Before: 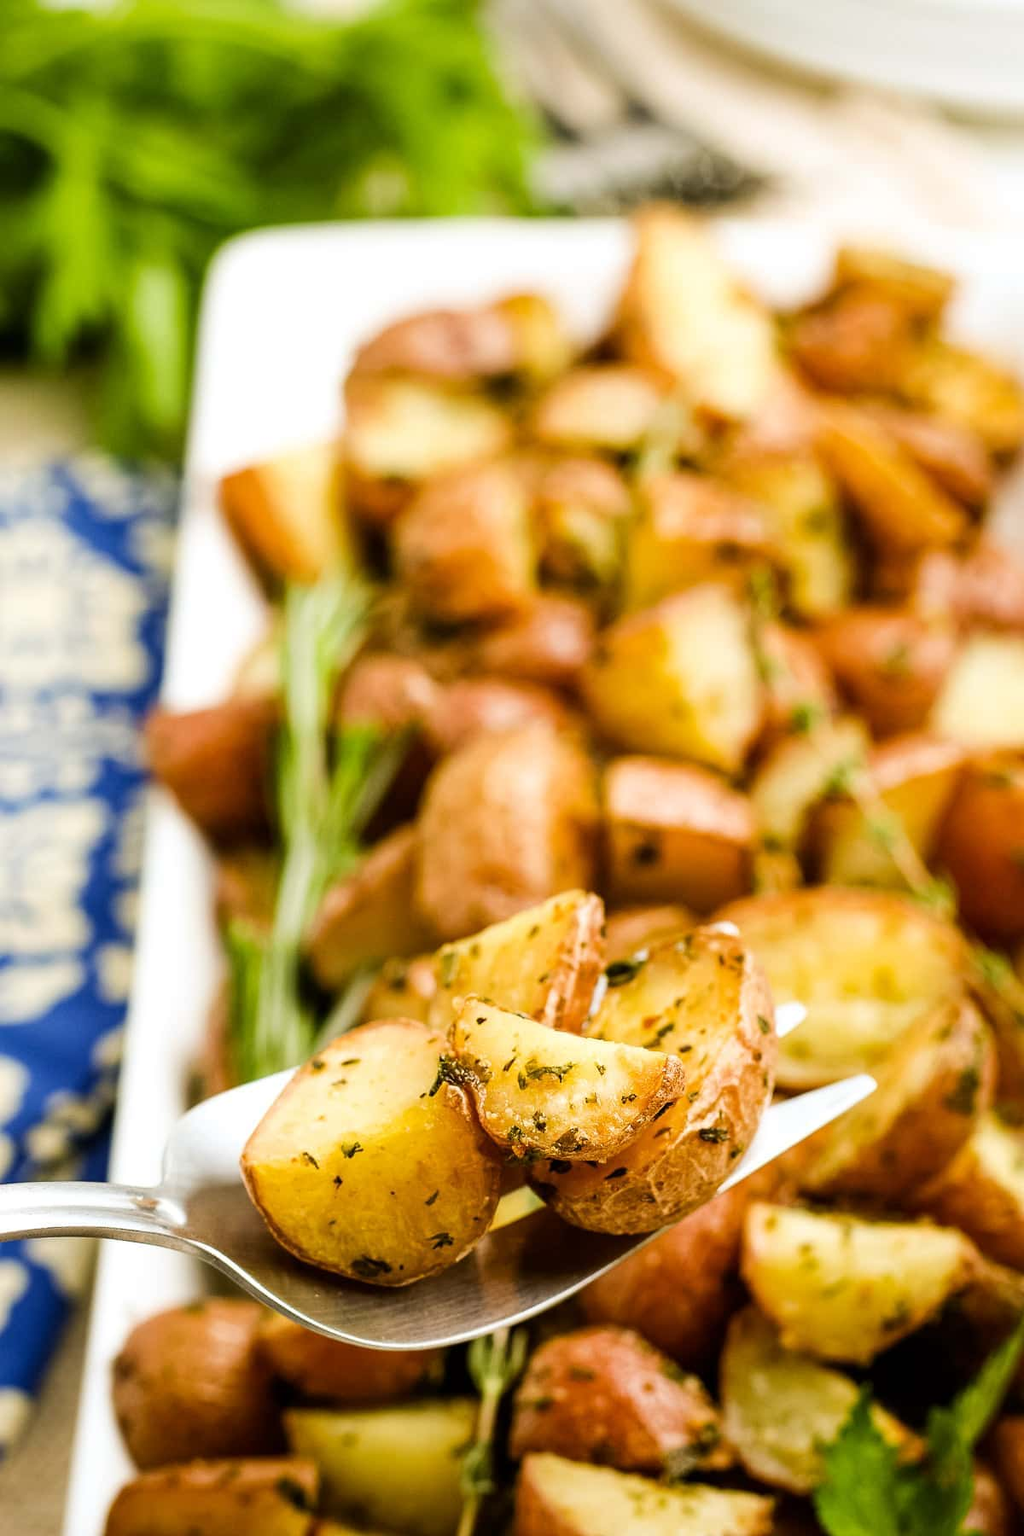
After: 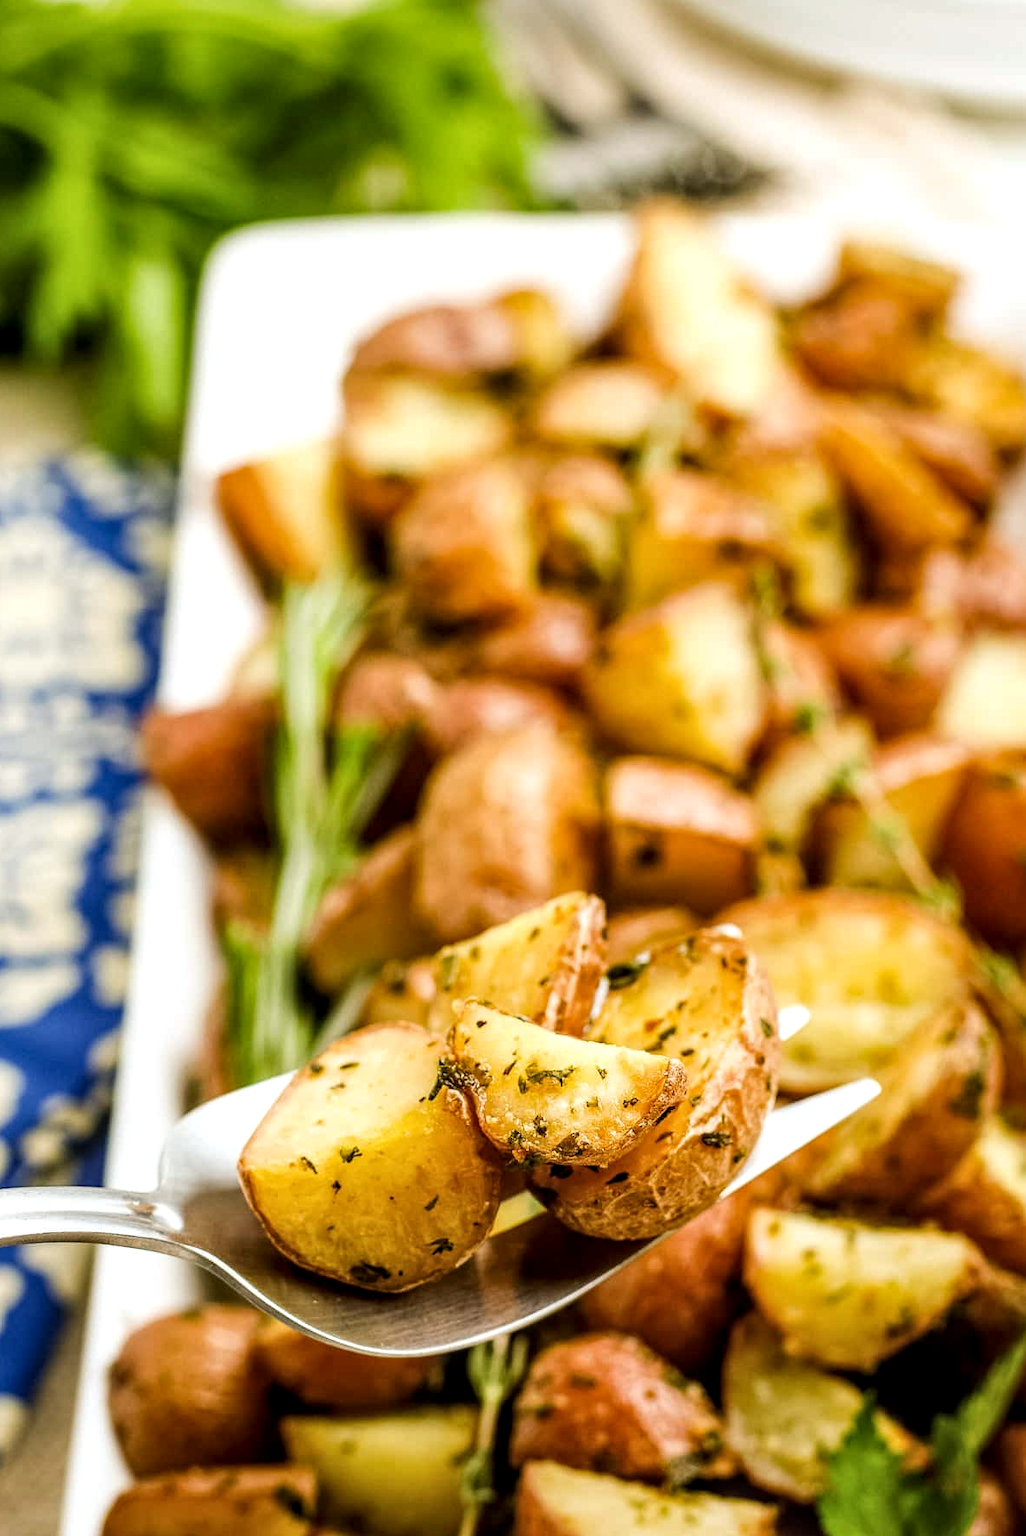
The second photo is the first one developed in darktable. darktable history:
color correction: highlights a* -0.187, highlights b* -0.085
crop: left 0.505%, top 0.54%, right 0.247%, bottom 0.513%
local contrast: detail 130%
